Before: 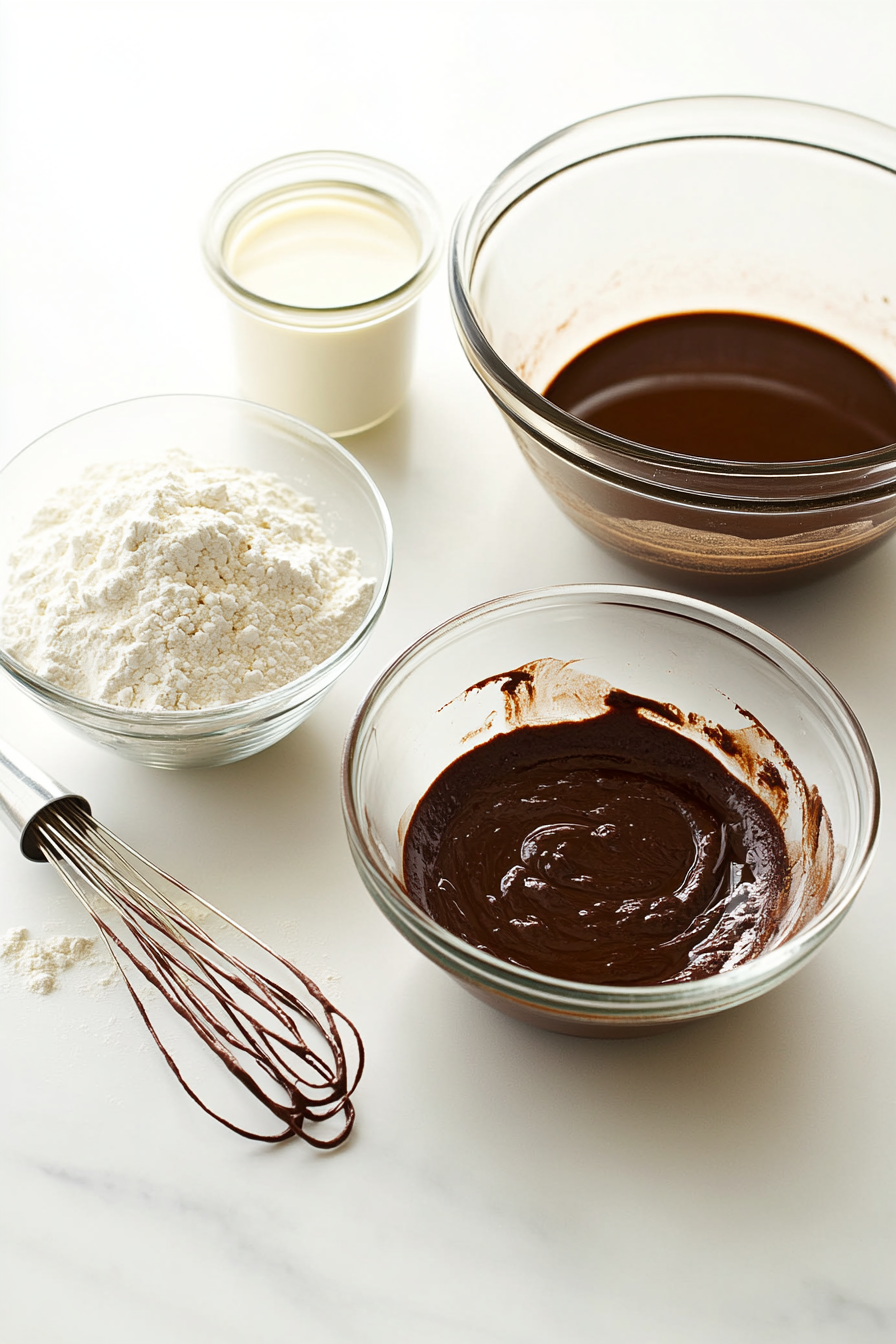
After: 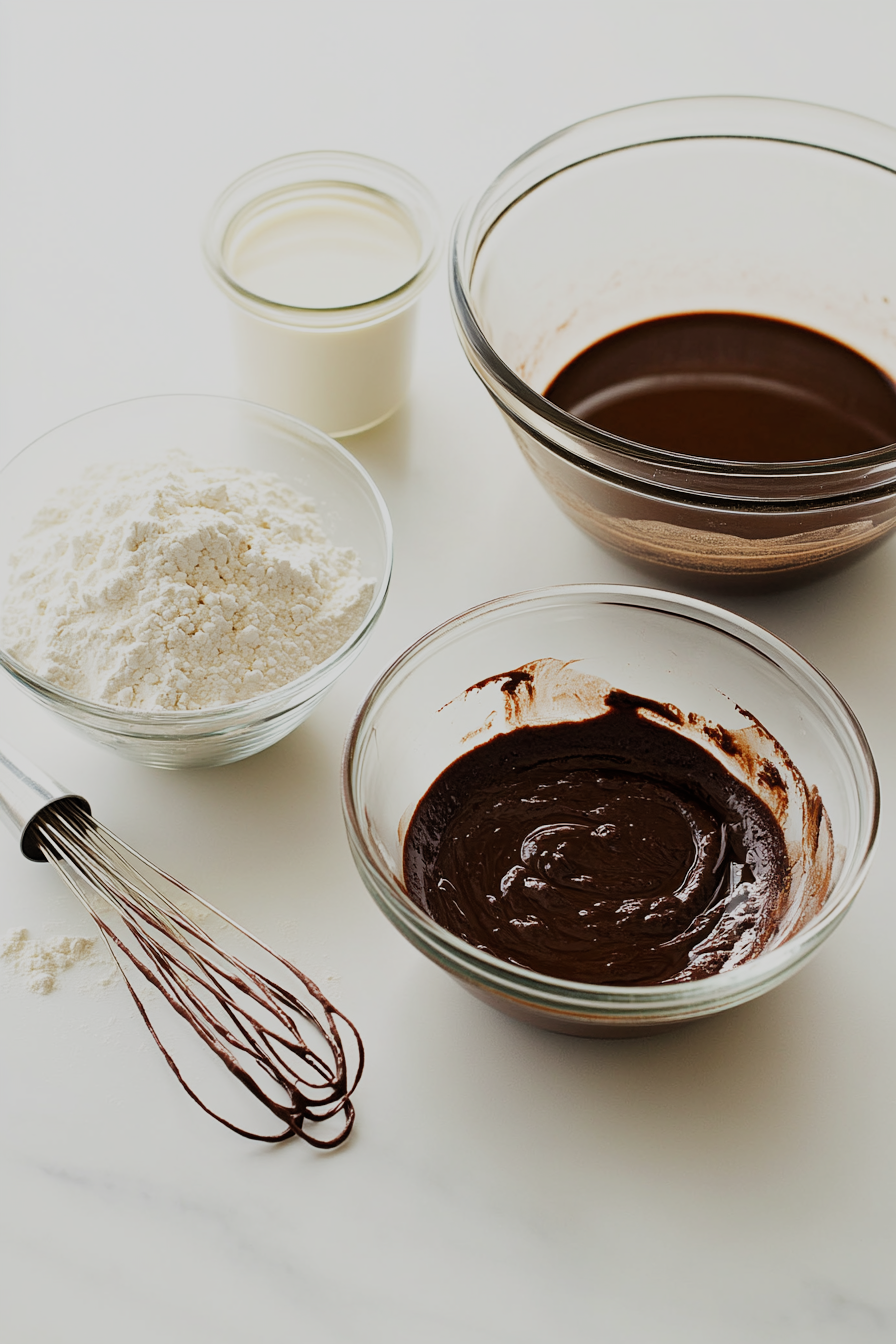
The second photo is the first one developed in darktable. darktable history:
filmic rgb: black relative exposure -7.65 EV, white relative exposure 4.56 EV, hardness 3.61, add noise in highlights 0, preserve chrominance max RGB, color science v3 (2019), use custom middle-gray values true, contrast in highlights soft
contrast brightness saturation: contrast 0.046
